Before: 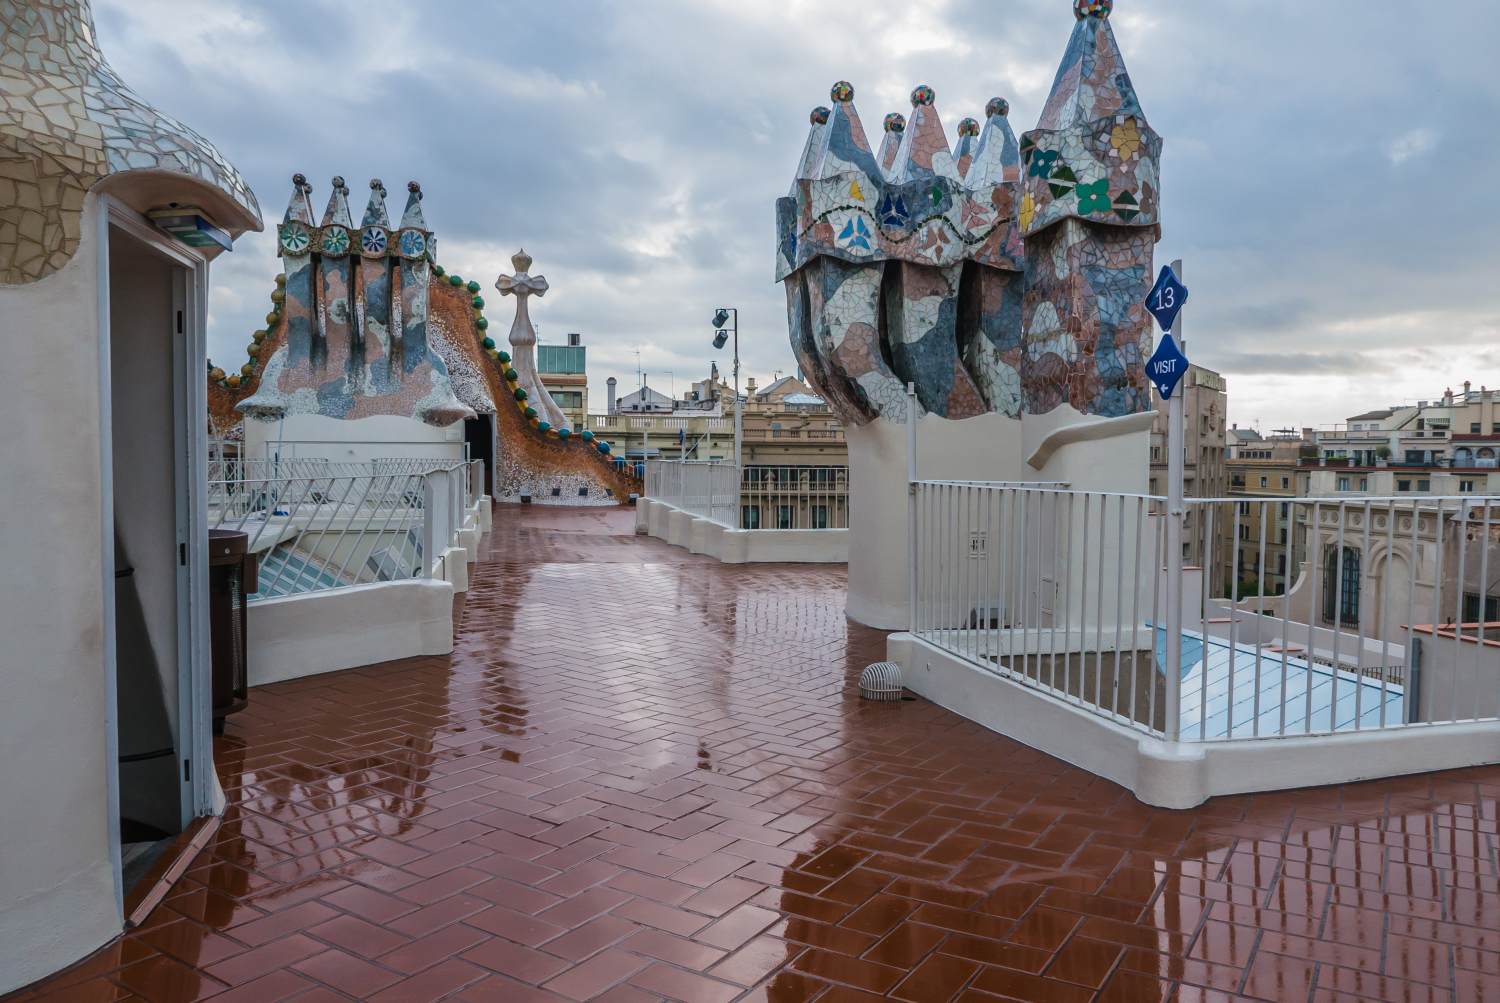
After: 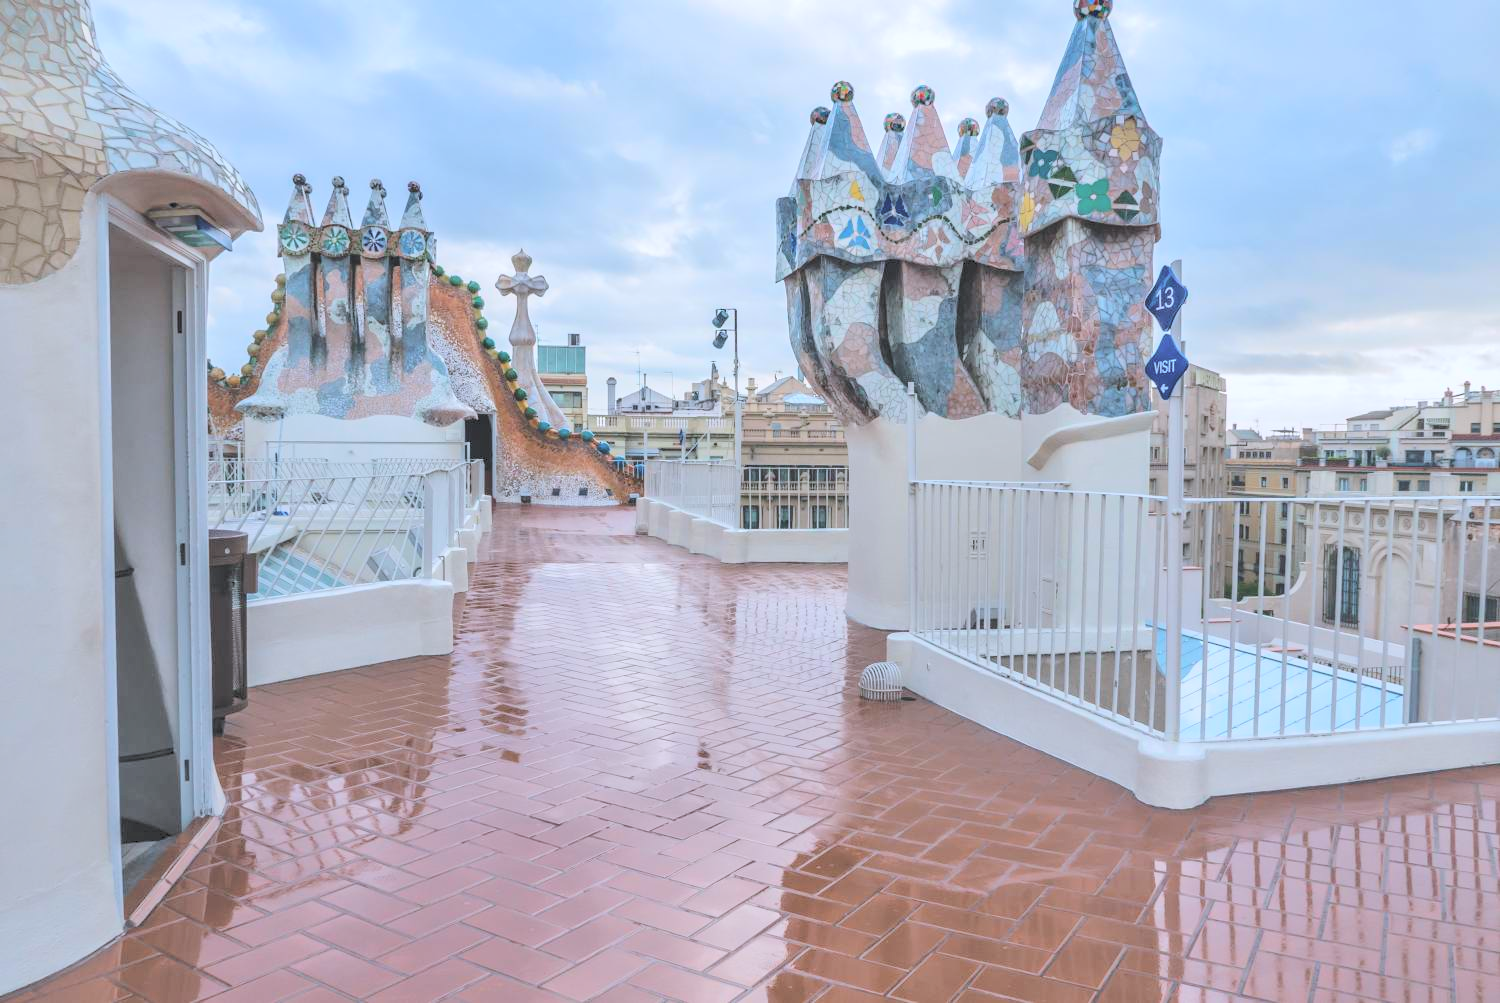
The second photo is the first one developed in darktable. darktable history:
shadows and highlights: low approximation 0.01, soften with gaussian
contrast brightness saturation: brightness 1
color correction: highlights a* -0.772, highlights b* -8.92
